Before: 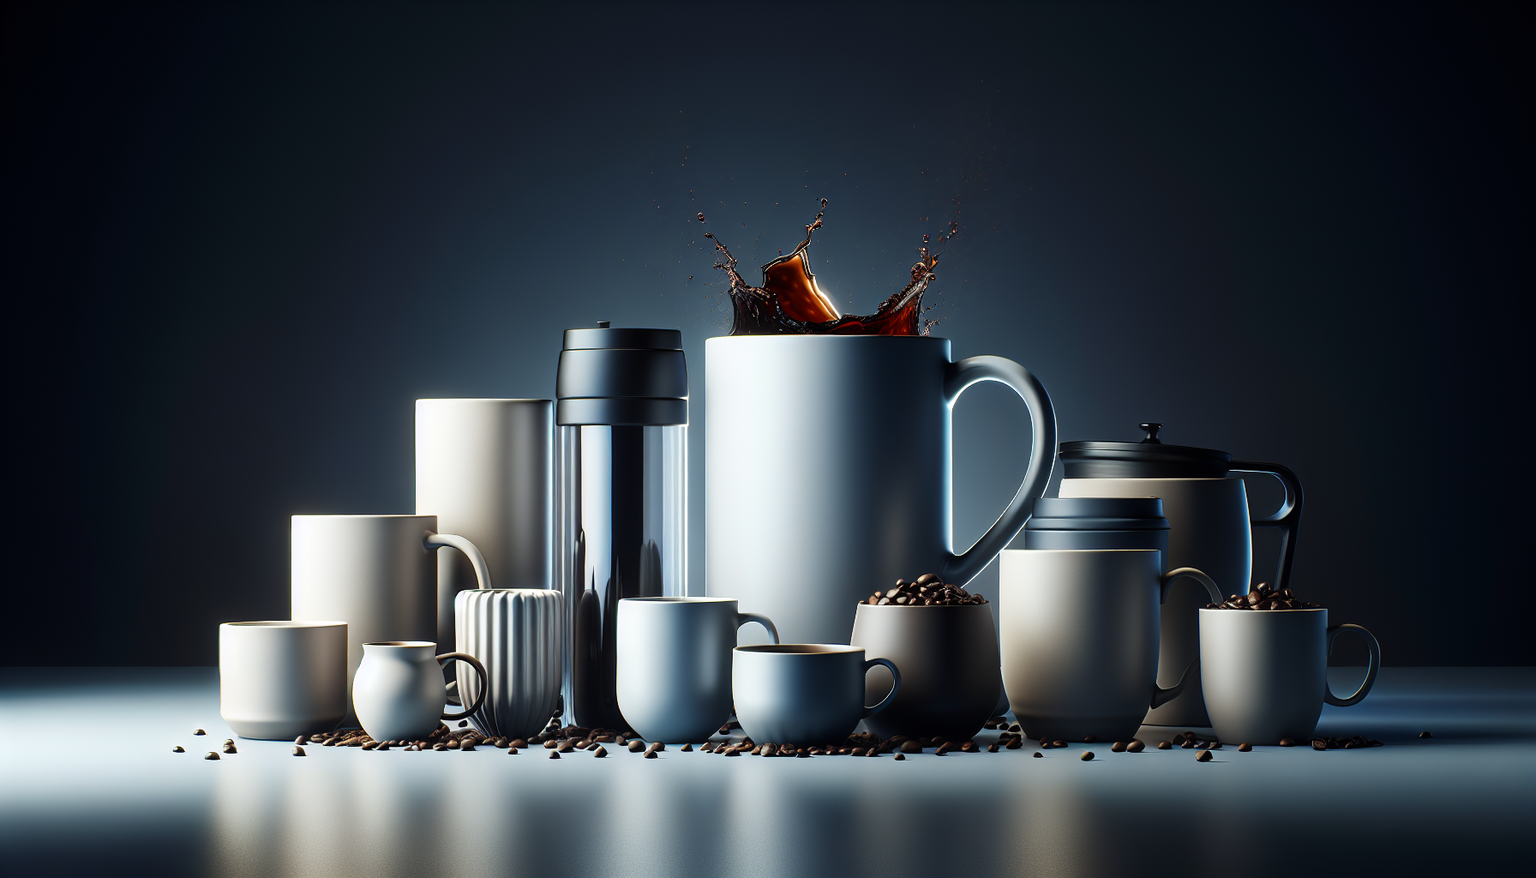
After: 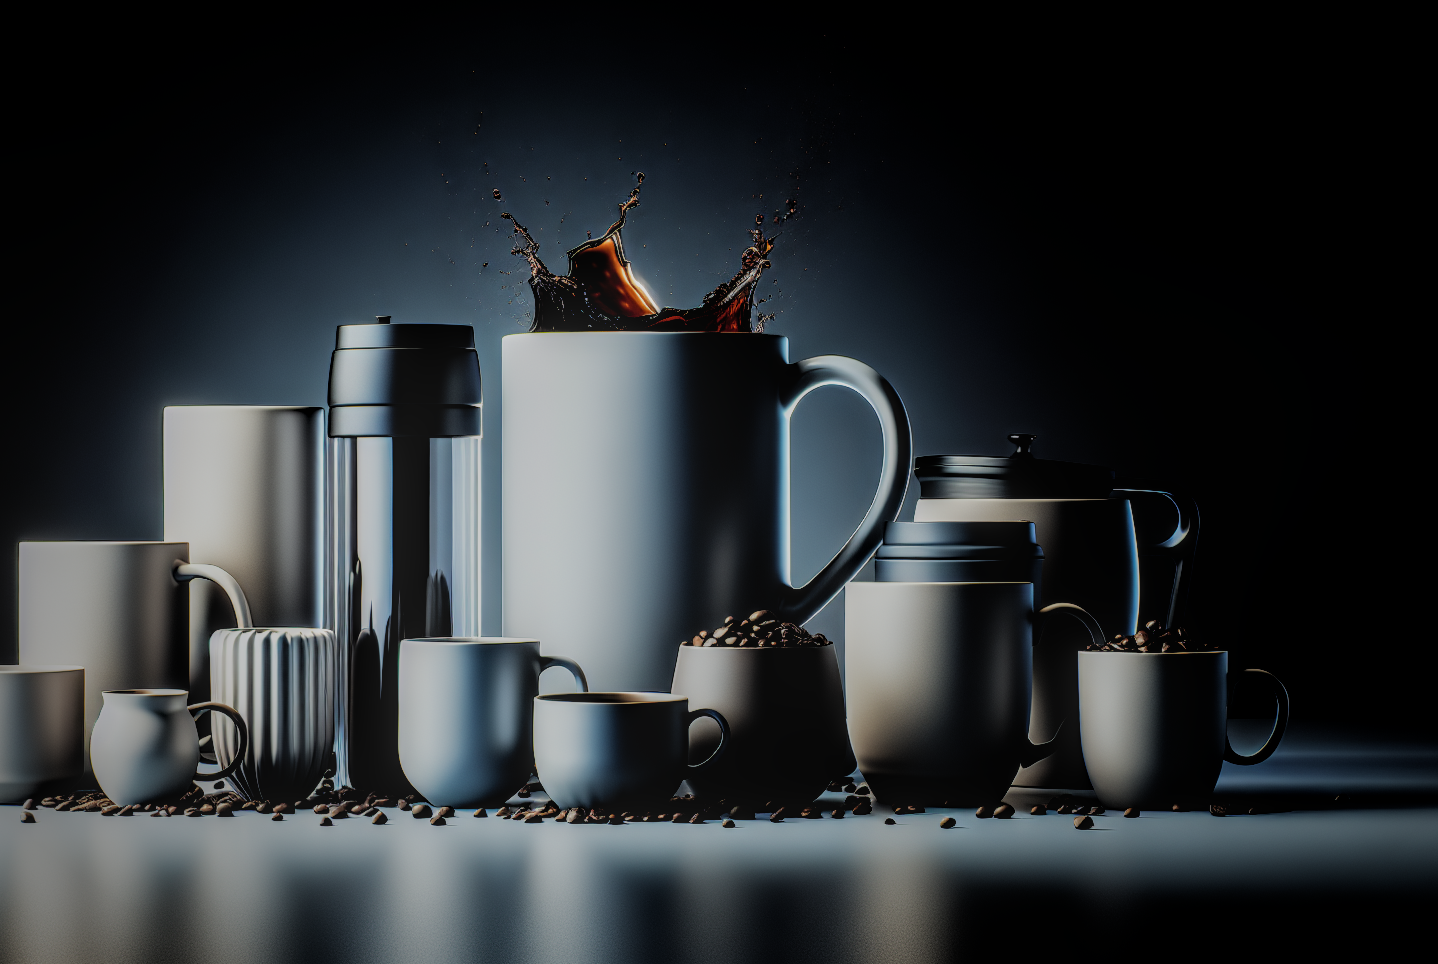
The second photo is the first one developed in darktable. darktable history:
crop and rotate: left 17.959%, top 5.771%, right 1.742%
vignetting: fall-off start 70.97%, brightness -0.584, saturation -0.118, width/height ratio 1.333
local contrast: highlights 0%, shadows 0%, detail 133%
filmic rgb: black relative exposure -4.14 EV, white relative exposure 5.1 EV, hardness 2.11, contrast 1.165
